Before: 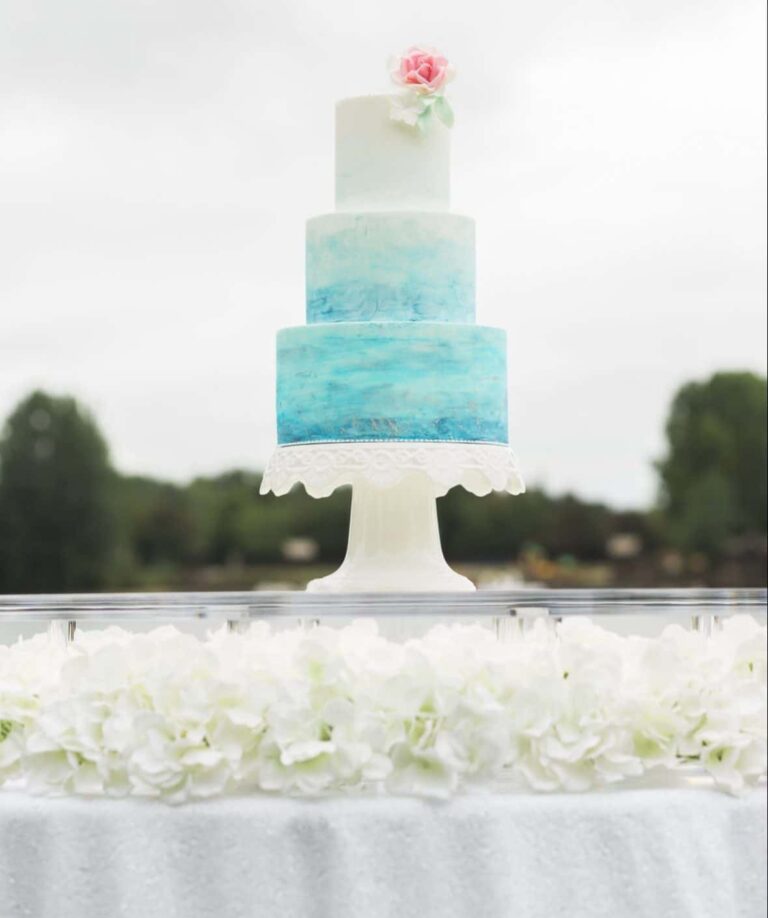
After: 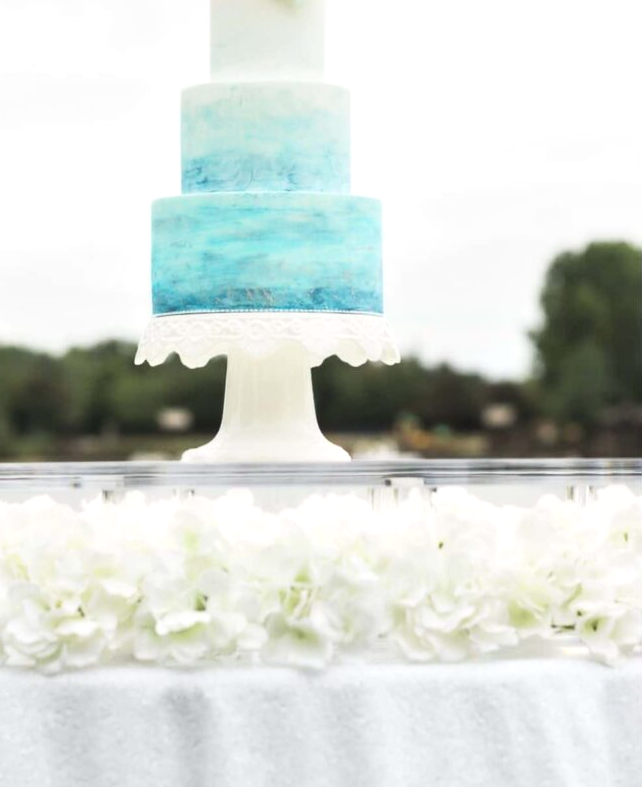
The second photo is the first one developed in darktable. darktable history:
crop: left 16.315%, top 14.246%
contrast equalizer: y [[0.514, 0.573, 0.581, 0.508, 0.5, 0.5], [0.5 ×6], [0.5 ×6], [0 ×6], [0 ×6]], mix 0.79
contrast brightness saturation: contrast 0.07
shadows and highlights: shadows -12.5, white point adjustment 4, highlights 28.33
